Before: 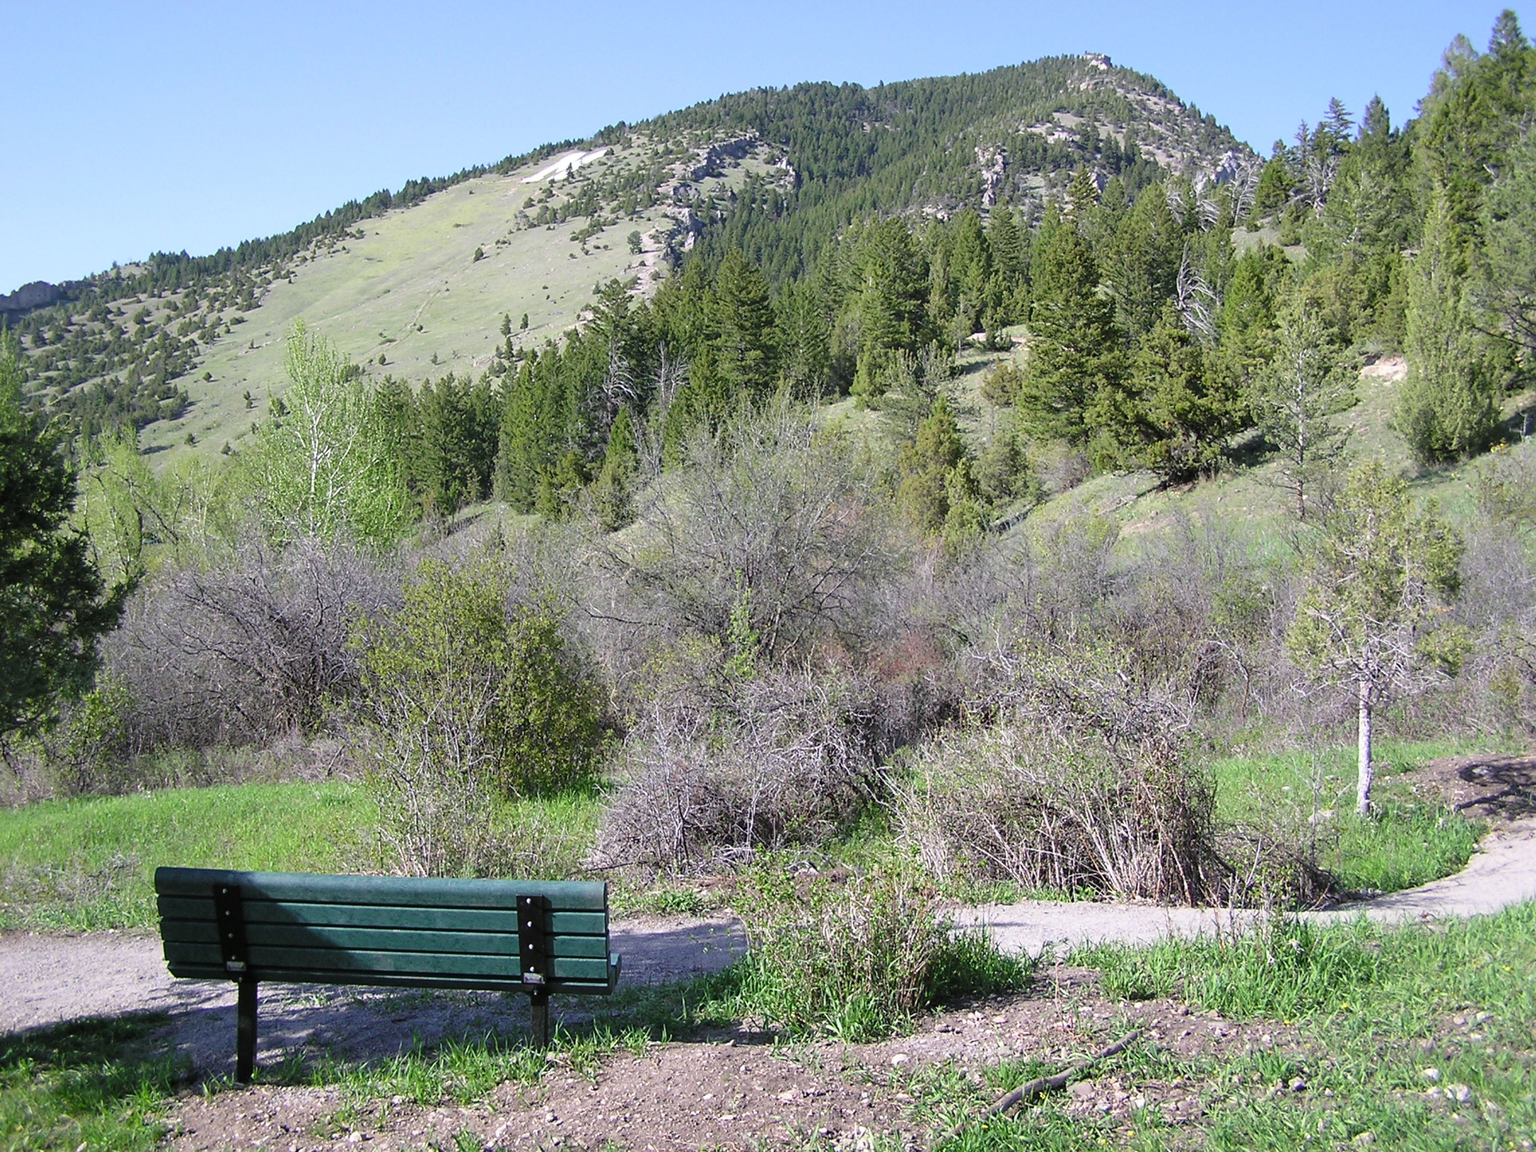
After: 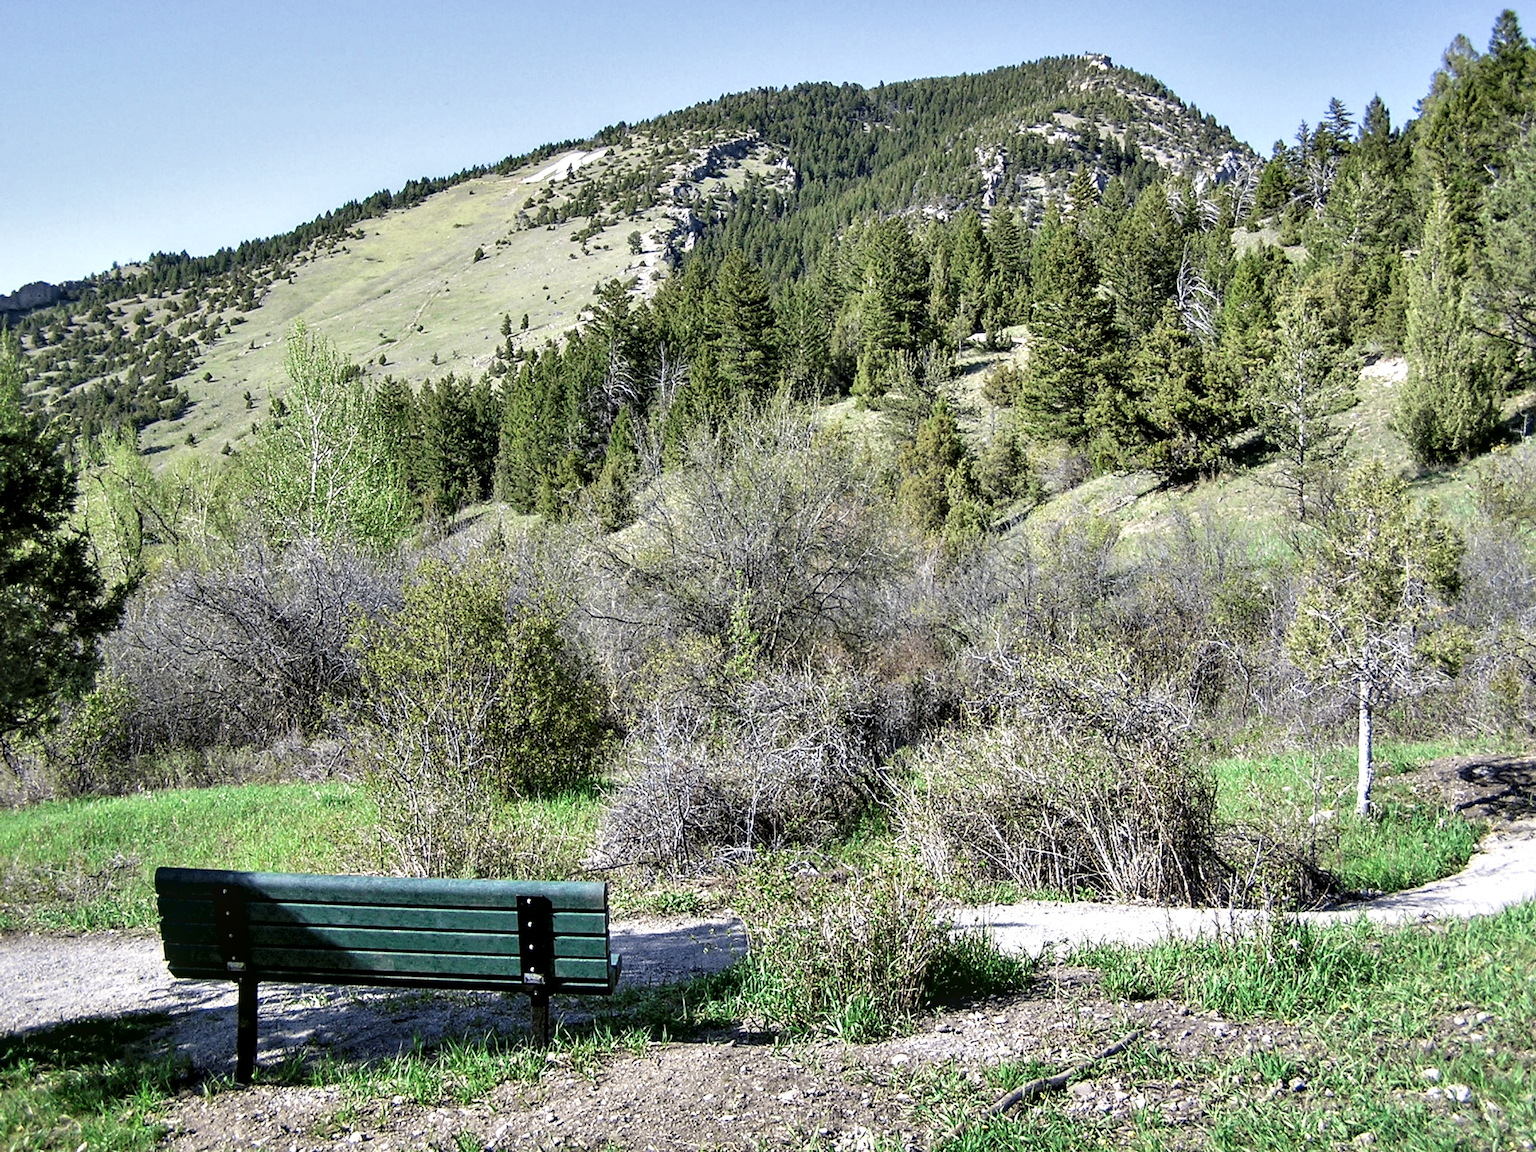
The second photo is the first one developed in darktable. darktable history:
local contrast: on, module defaults
velvia: strength 36.2%
contrast equalizer: y [[0.6 ×6], [0.55 ×6], [0 ×6], [0 ×6], [0 ×6]]
tone curve: curves: ch1 [(0, 0) (0.173, 0.145) (0.467, 0.477) (0.808, 0.611) (1, 1)]; ch2 [(0, 0) (0.255, 0.314) (0.498, 0.509) (0.694, 0.64) (1, 1)], color space Lab, independent channels, preserve colors none
